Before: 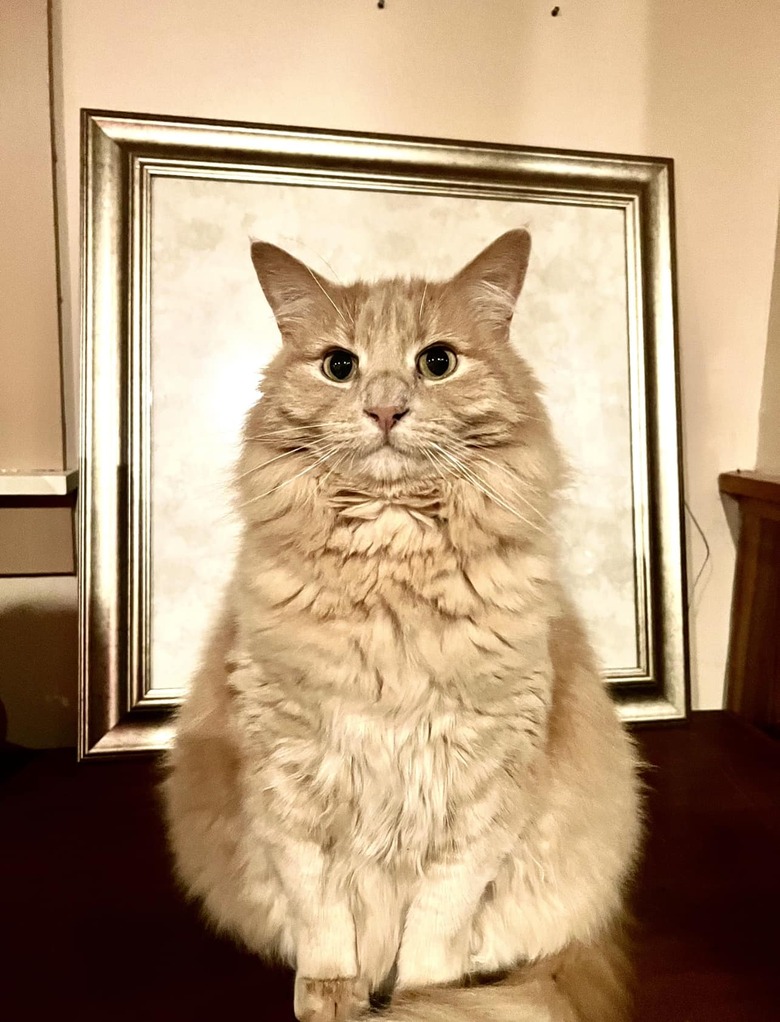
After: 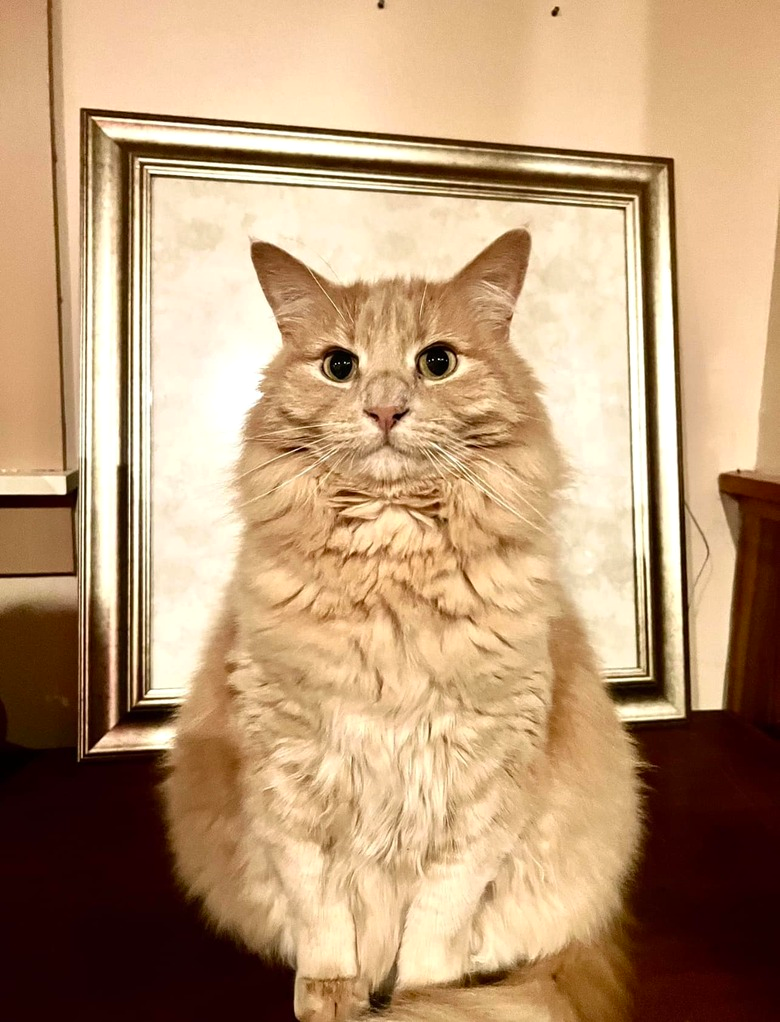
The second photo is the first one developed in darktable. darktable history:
tone equalizer: edges refinement/feathering 500, mask exposure compensation -1.24 EV, preserve details no
